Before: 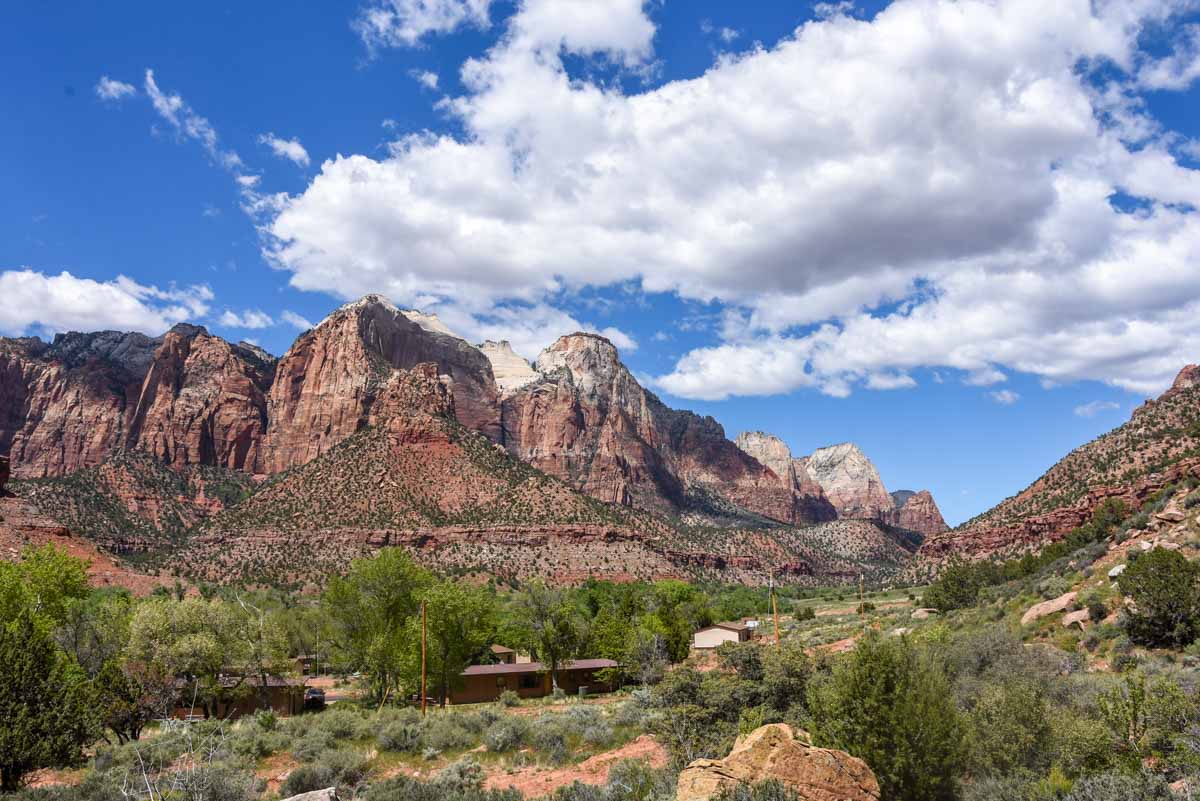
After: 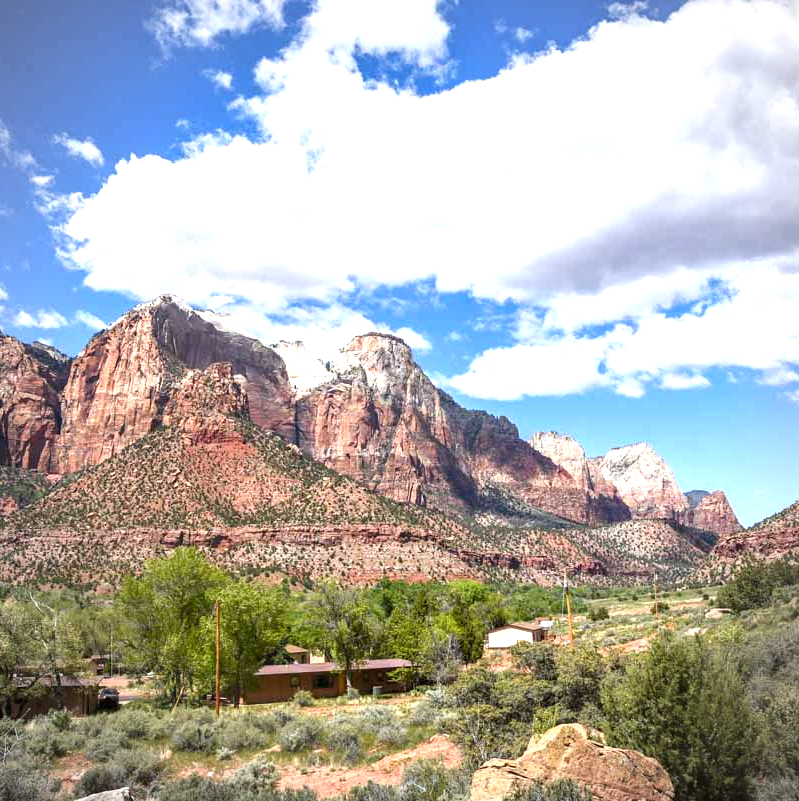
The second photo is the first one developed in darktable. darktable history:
exposure: black level correction 0.001, exposure 0.964 EV, compensate exposure bias true, compensate highlight preservation false
crop: left 17.224%, right 16.132%
vignetting: fall-off radius 64.18%
